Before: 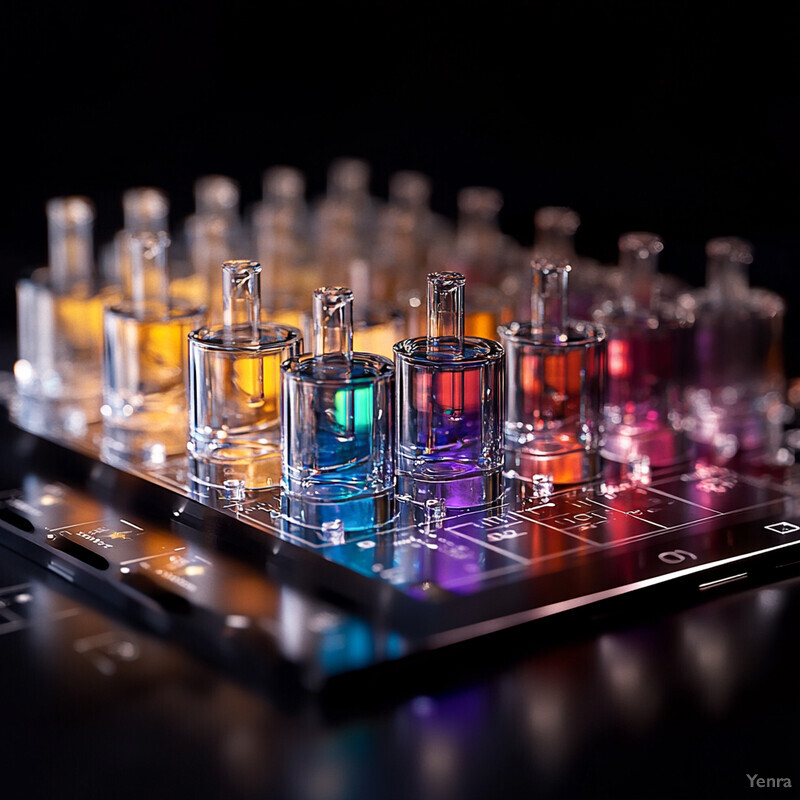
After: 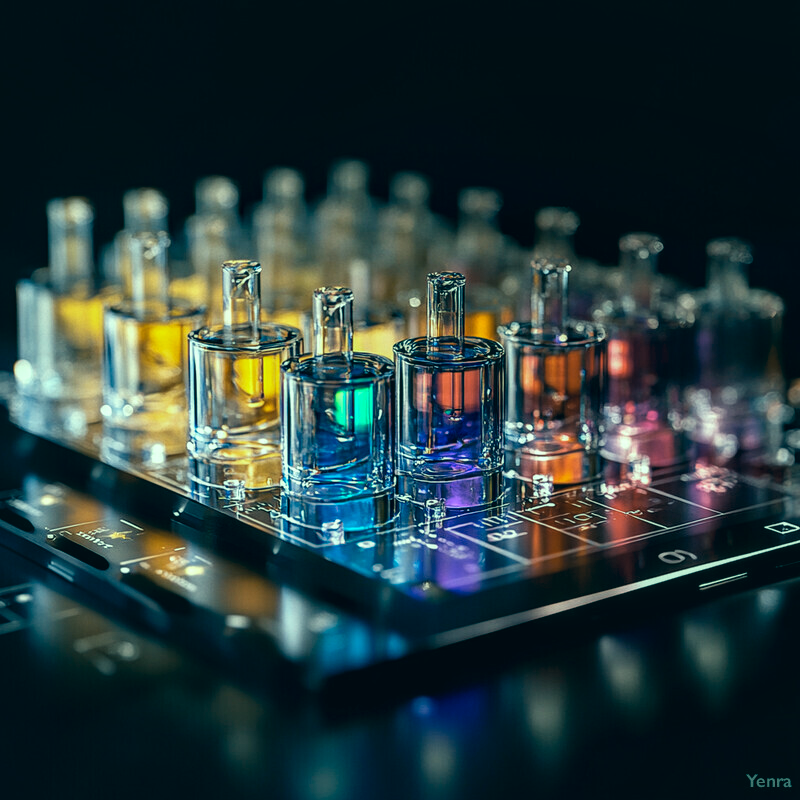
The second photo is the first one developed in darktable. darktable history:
local contrast: detail 130%
color correction: highlights a* -19.78, highlights b* 9.8, shadows a* -20.48, shadows b* -10.36
